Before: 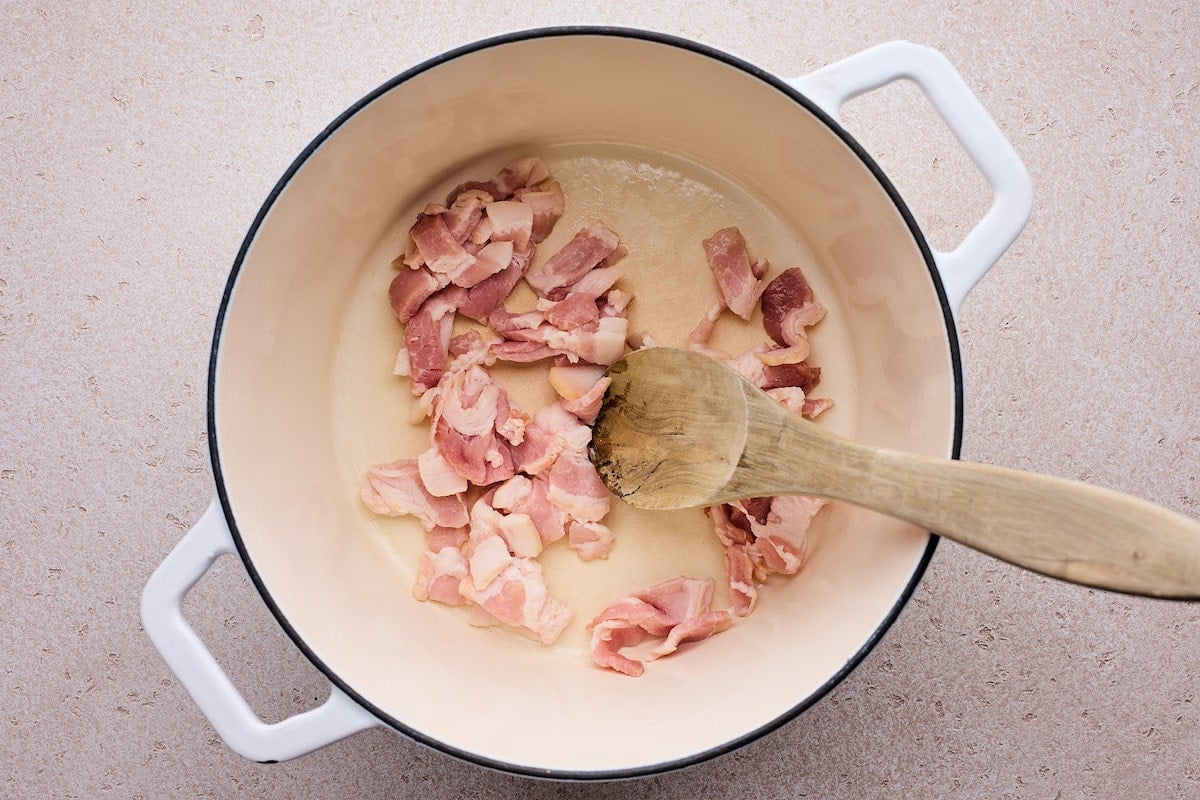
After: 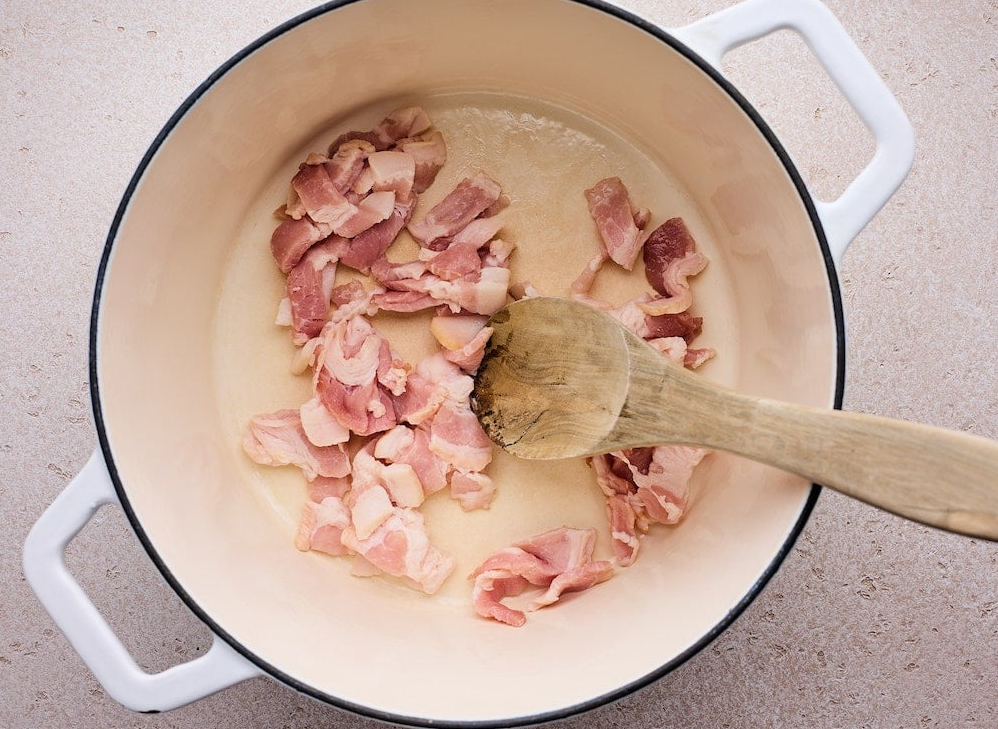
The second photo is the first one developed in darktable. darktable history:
vignetting: fall-off start 97.38%, fall-off radius 78.19%, brightness -0.249, saturation 0.144, width/height ratio 1.118
crop: left 9.843%, top 6.267%, right 6.911%, bottom 2.534%
